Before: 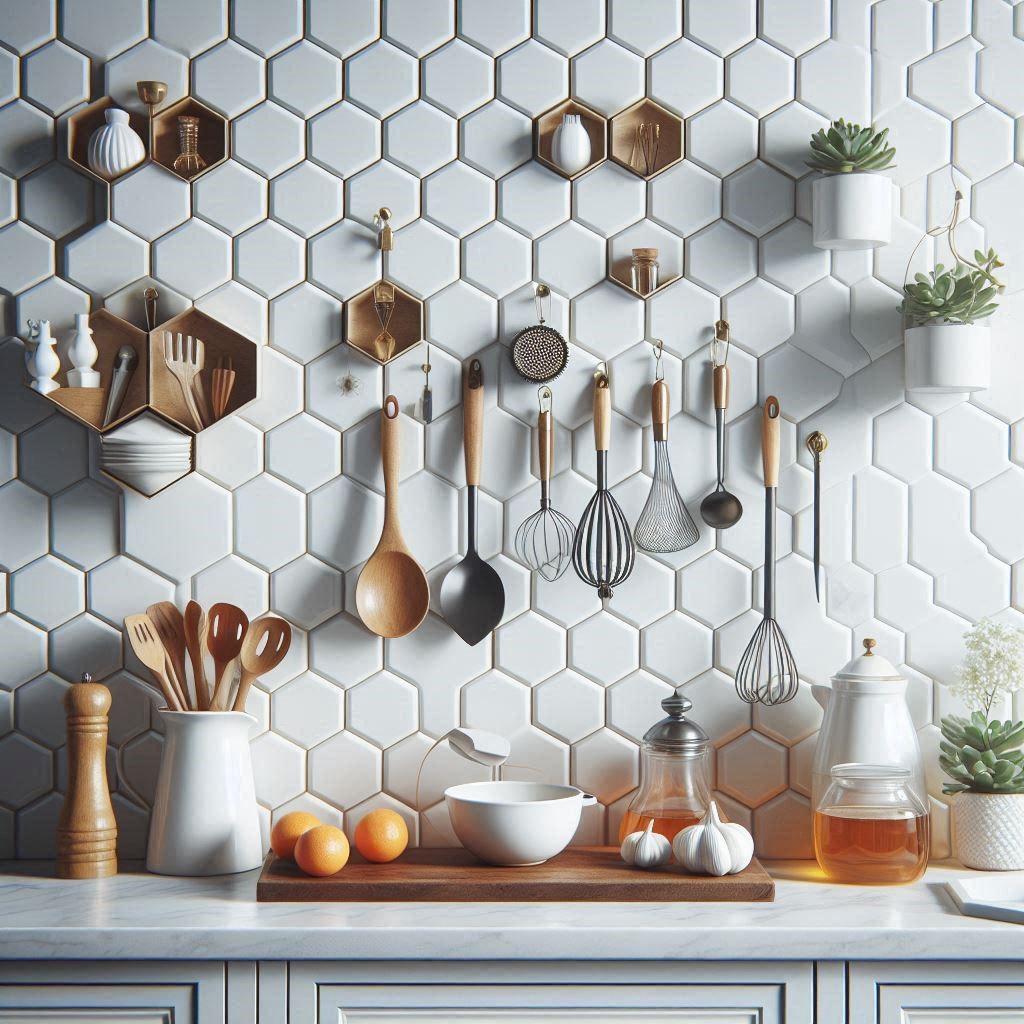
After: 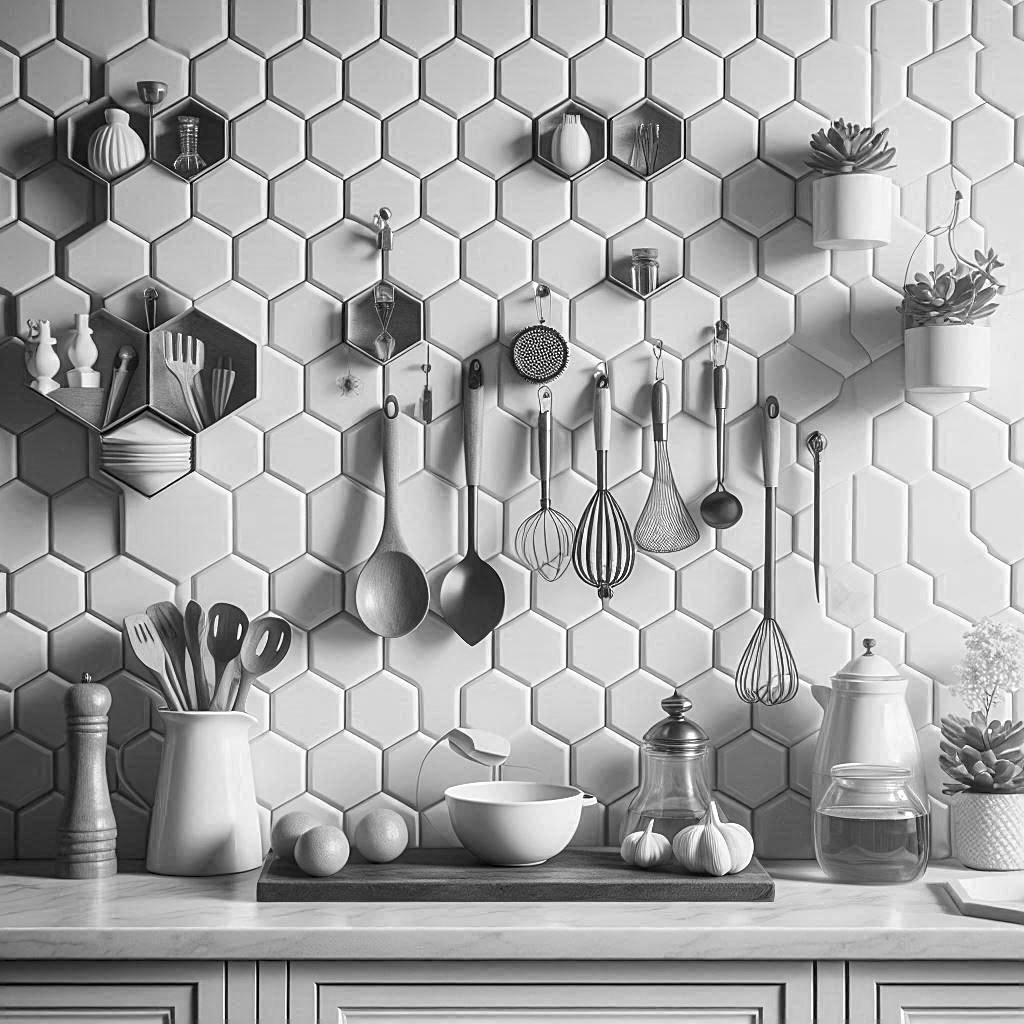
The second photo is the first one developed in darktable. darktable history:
white balance: red 0.924, blue 1.095
monochrome: a -6.99, b 35.61, size 1.4
local contrast: on, module defaults
sharpen: on, module defaults
